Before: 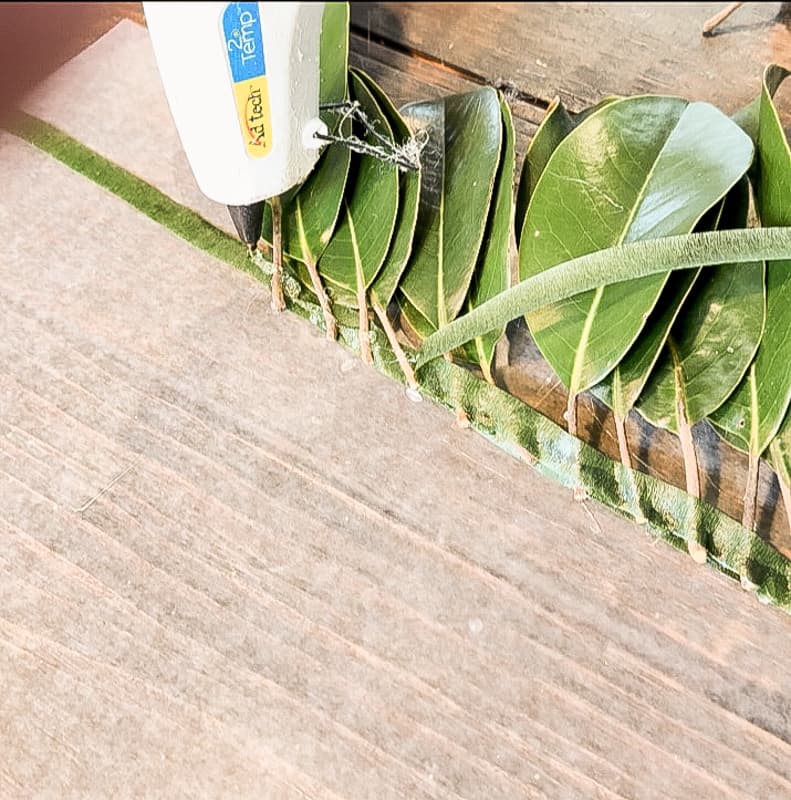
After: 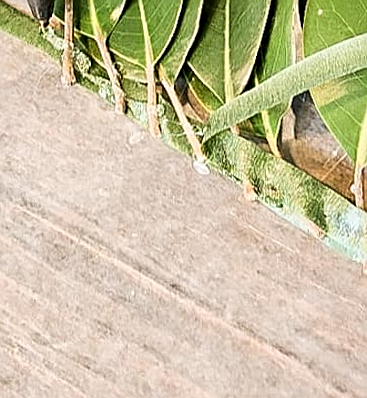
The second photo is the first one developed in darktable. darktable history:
crop: left 25%, top 25%, right 25%, bottom 25%
color balance: mode lift, gamma, gain (sRGB), lift [0.97, 1, 1, 1], gamma [1.03, 1, 1, 1]
sharpen: on, module defaults
rotate and perspective: rotation 0.215°, lens shift (vertical) -0.139, crop left 0.069, crop right 0.939, crop top 0.002, crop bottom 0.996
